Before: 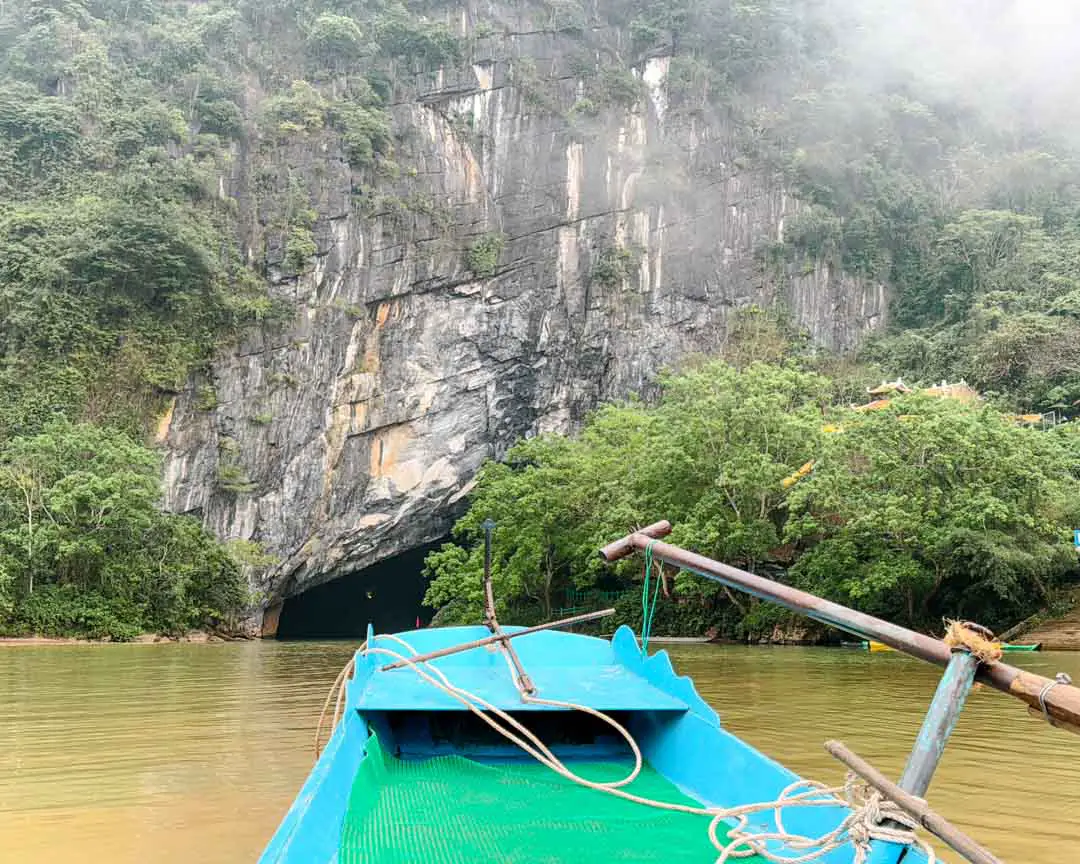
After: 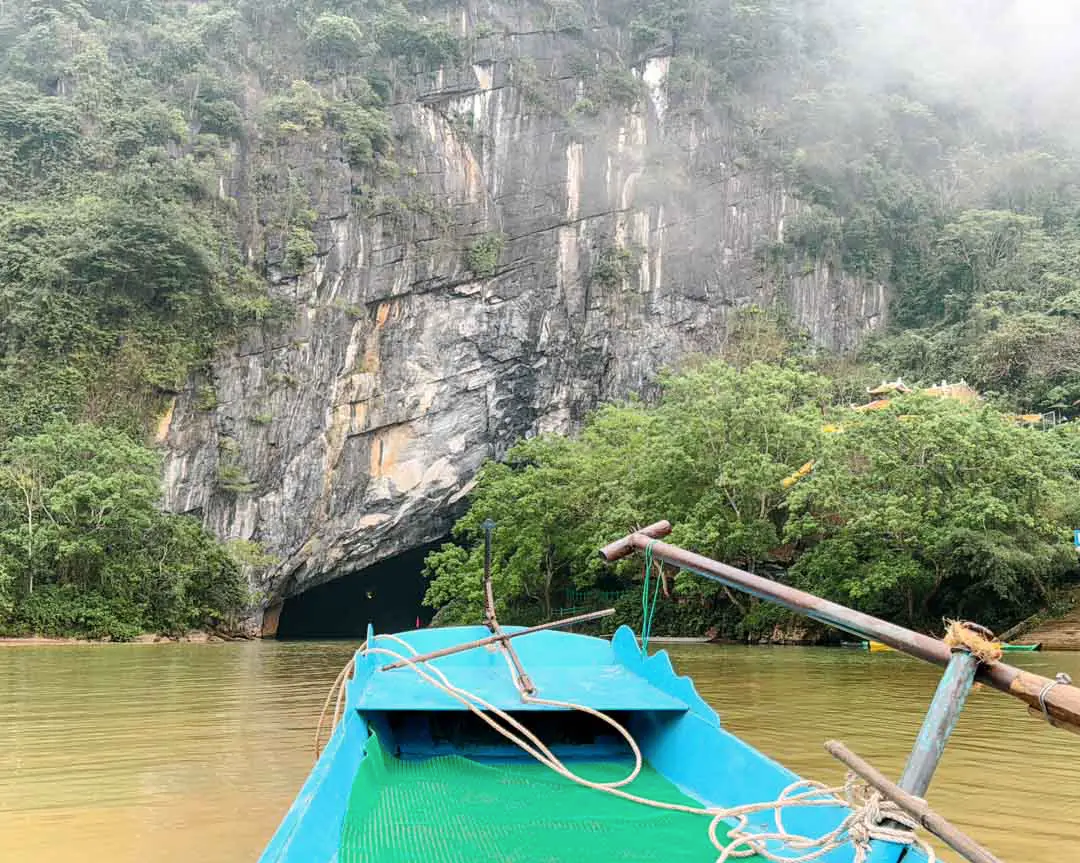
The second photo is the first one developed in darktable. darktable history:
crop: bottom 0.053%
color zones: curves: ch0 [(0.25, 0.5) (0.428, 0.473) (0.75, 0.5)]; ch1 [(0.243, 0.479) (0.398, 0.452) (0.75, 0.5)]
